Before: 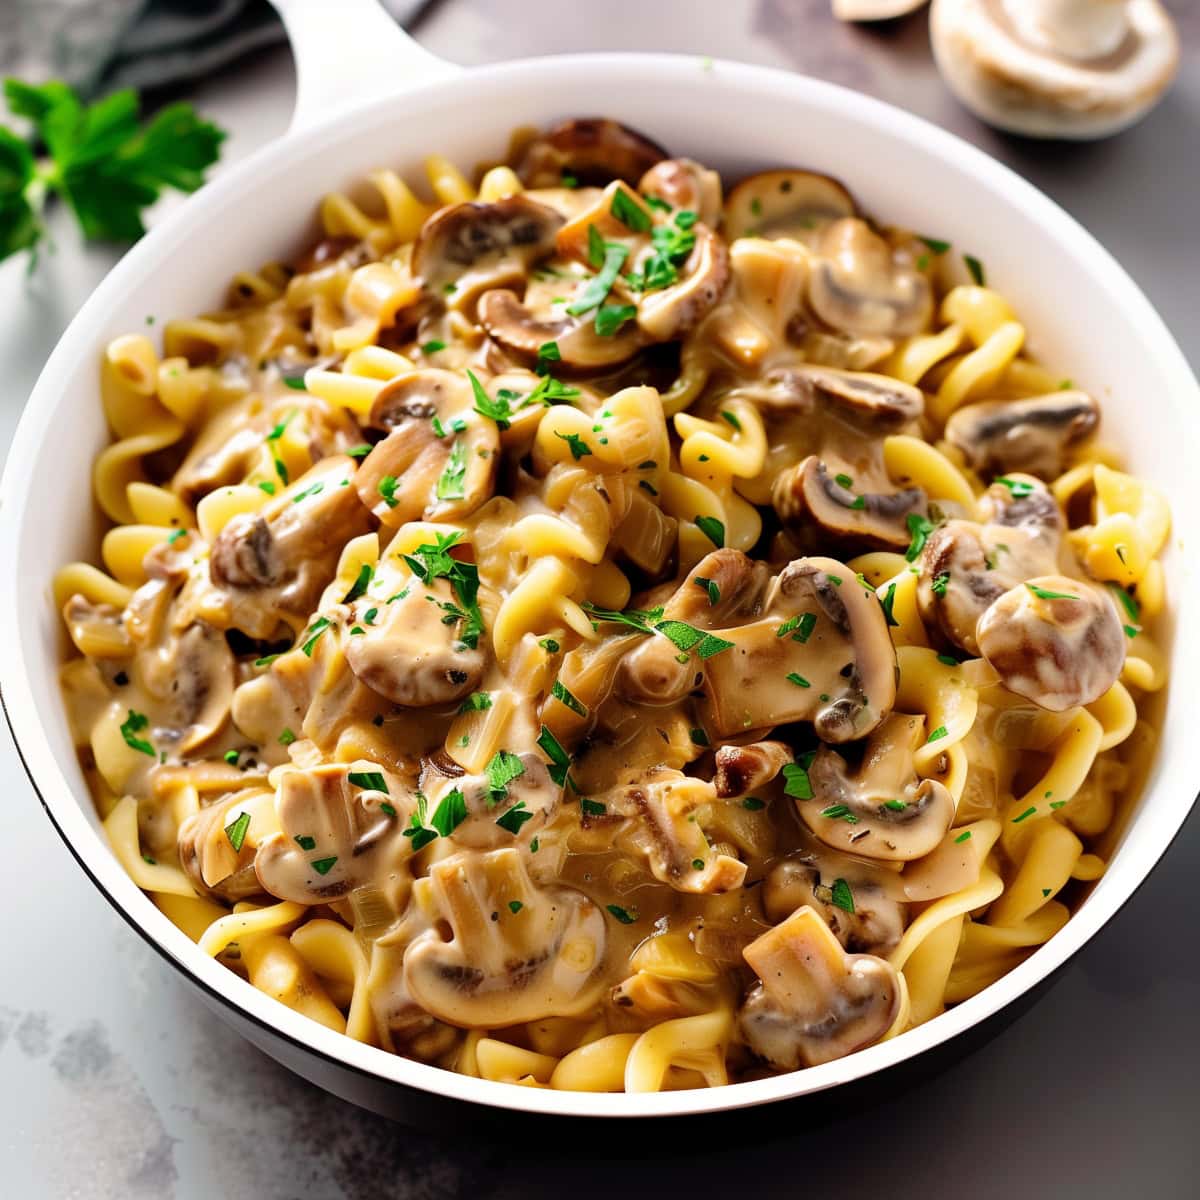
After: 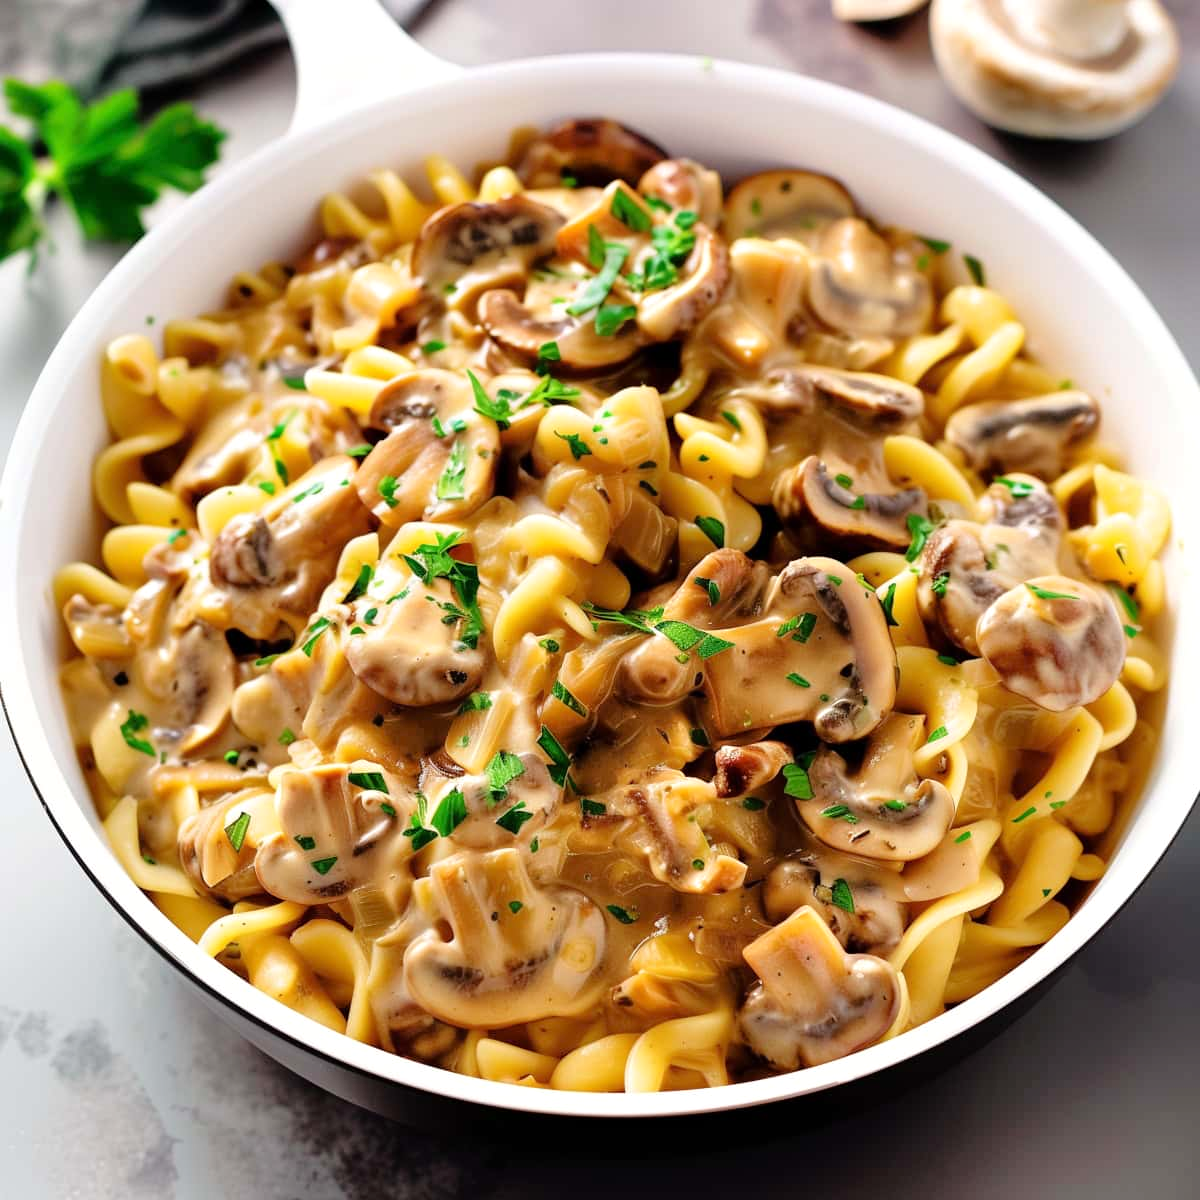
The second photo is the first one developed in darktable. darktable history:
tone equalizer: -8 EV 0.016 EV, -7 EV -0.041 EV, -6 EV 0.048 EV, -5 EV 0.024 EV, -4 EV 0.297 EV, -3 EV 0.641 EV, -2 EV 0.583 EV, -1 EV 0.205 EV, +0 EV 0.05 EV
